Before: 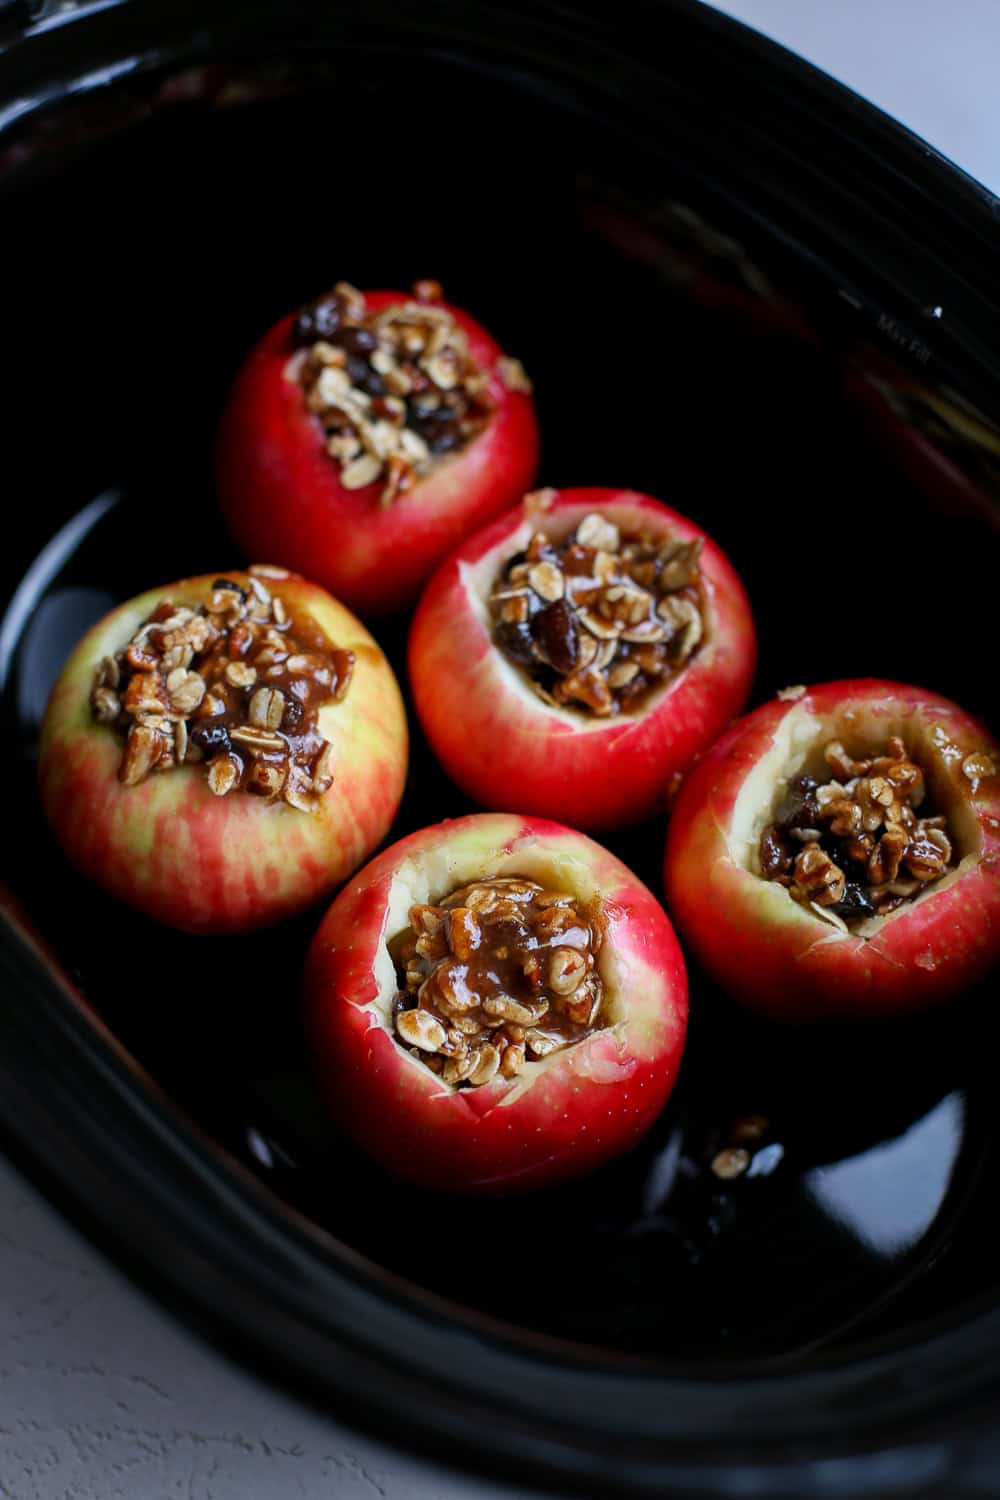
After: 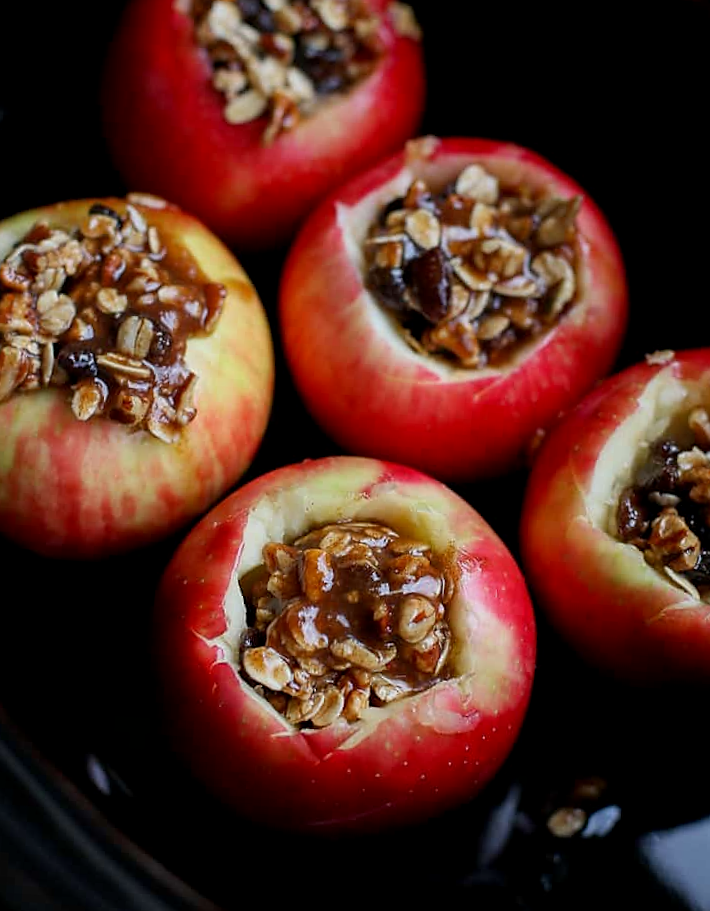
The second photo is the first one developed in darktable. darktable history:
sharpen: radius 1.56, amount 0.374, threshold 1.432
exposure: black level correction 0.001, exposure -0.202 EV, compensate highlight preservation false
crop and rotate: angle -3.91°, left 9.881%, top 21.166%, right 11.916%, bottom 11.998%
